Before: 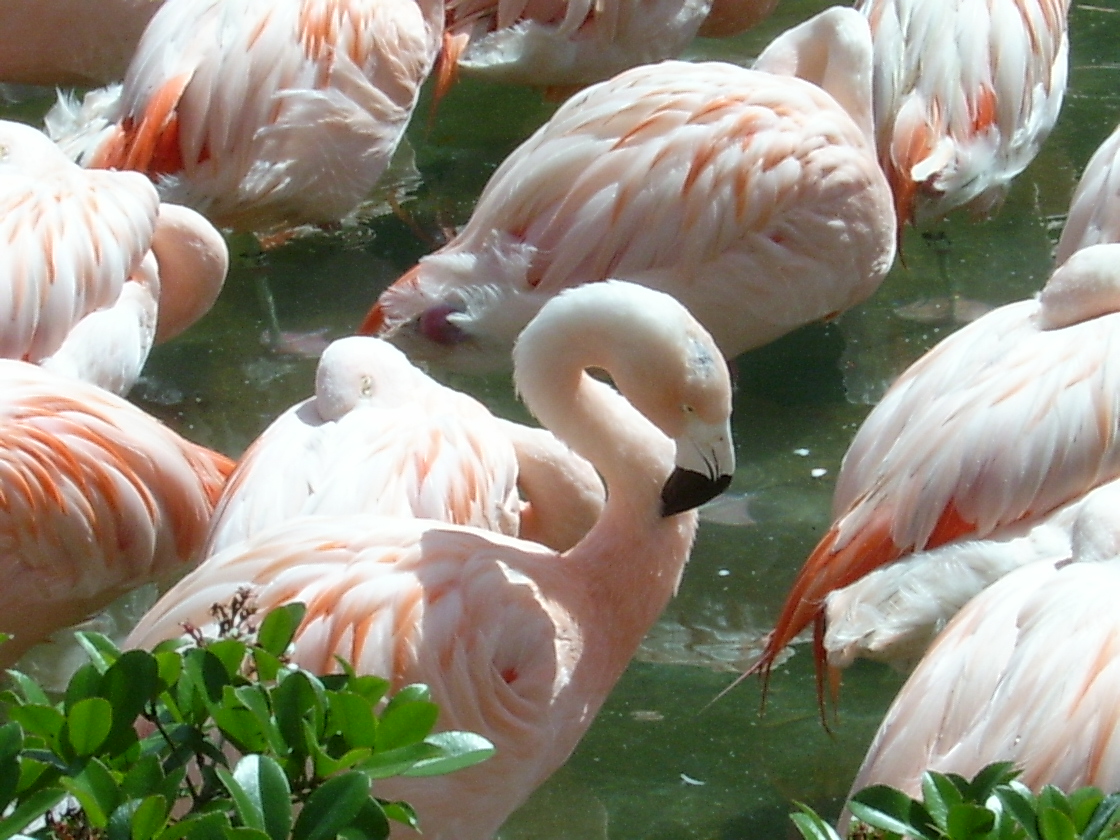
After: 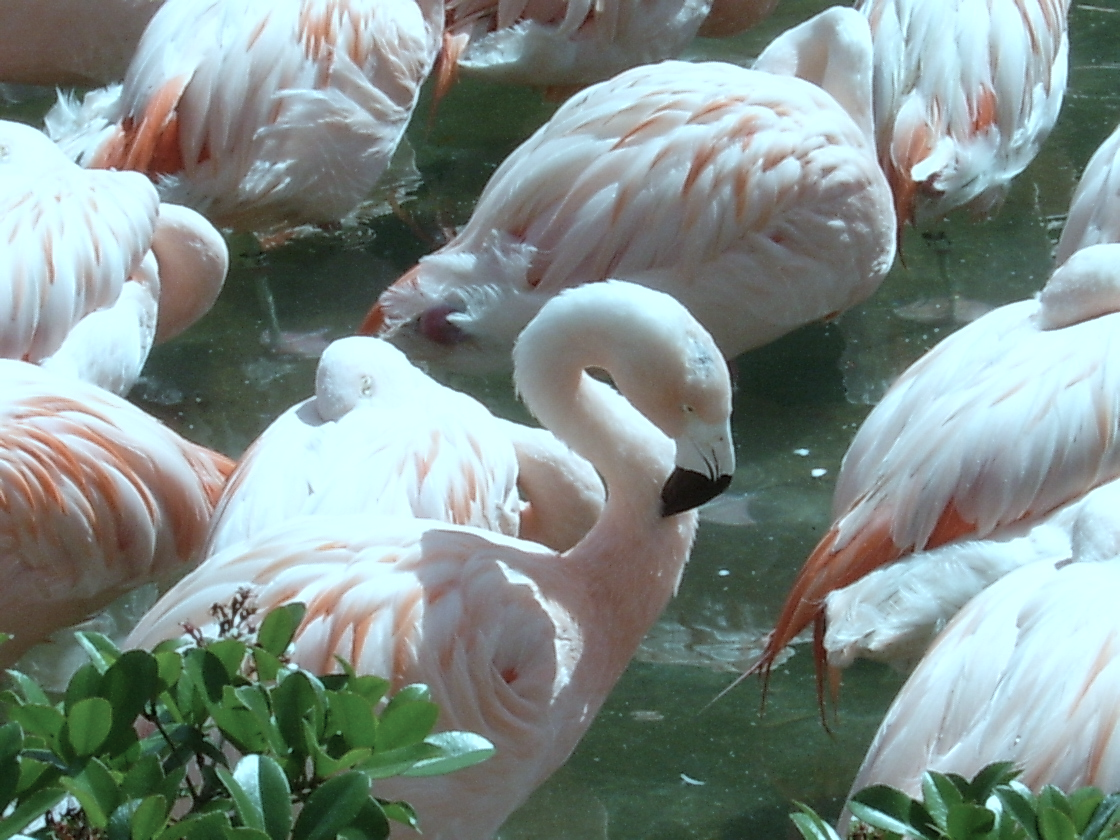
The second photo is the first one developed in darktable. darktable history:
color correction: highlights a* -12.66, highlights b* -17.33, saturation 0.7
